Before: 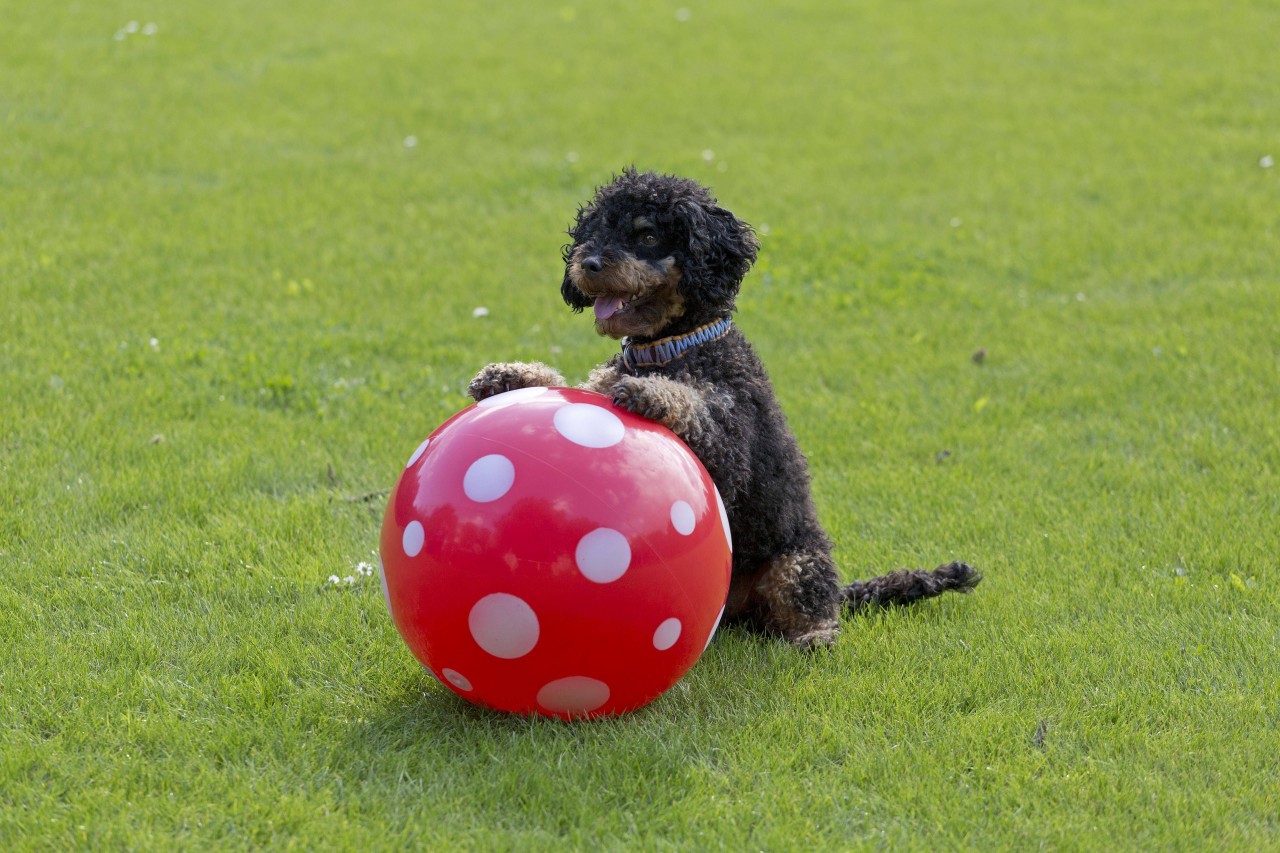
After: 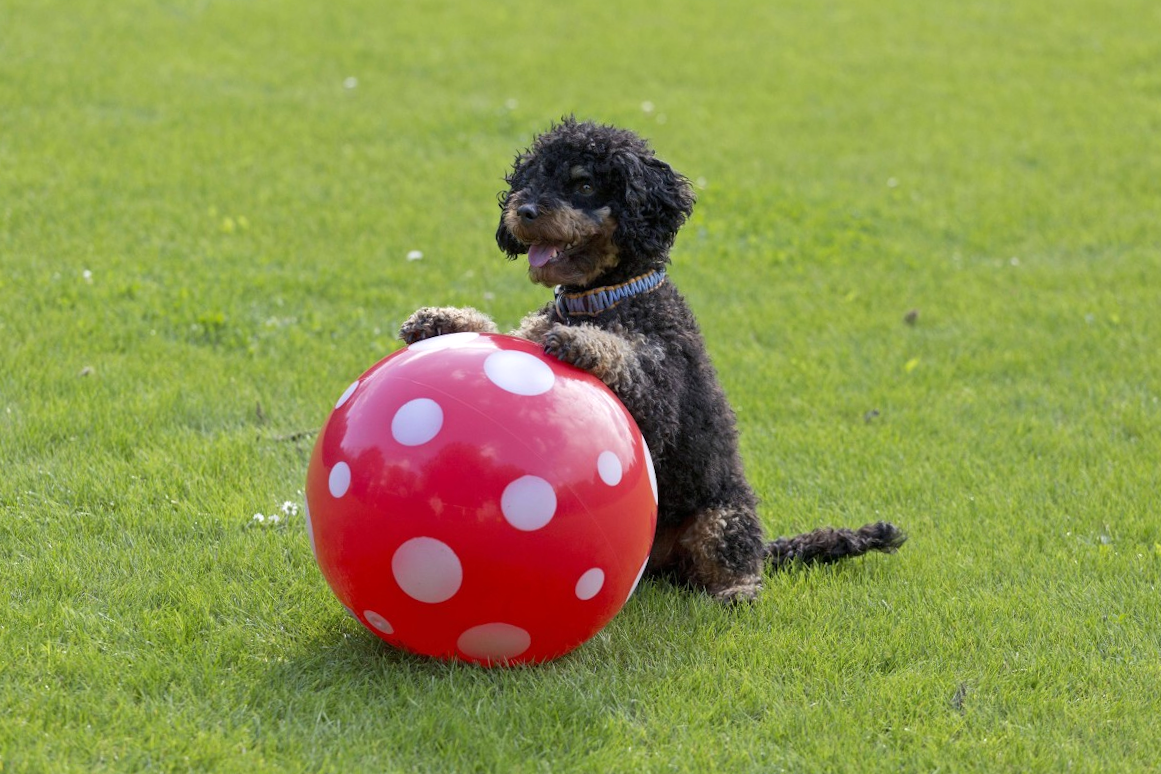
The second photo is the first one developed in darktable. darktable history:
crop and rotate: angle -2.01°, left 3.157%, top 3.751%, right 1.425%, bottom 0.751%
exposure: exposure 0.124 EV, compensate exposure bias true, compensate highlight preservation false
